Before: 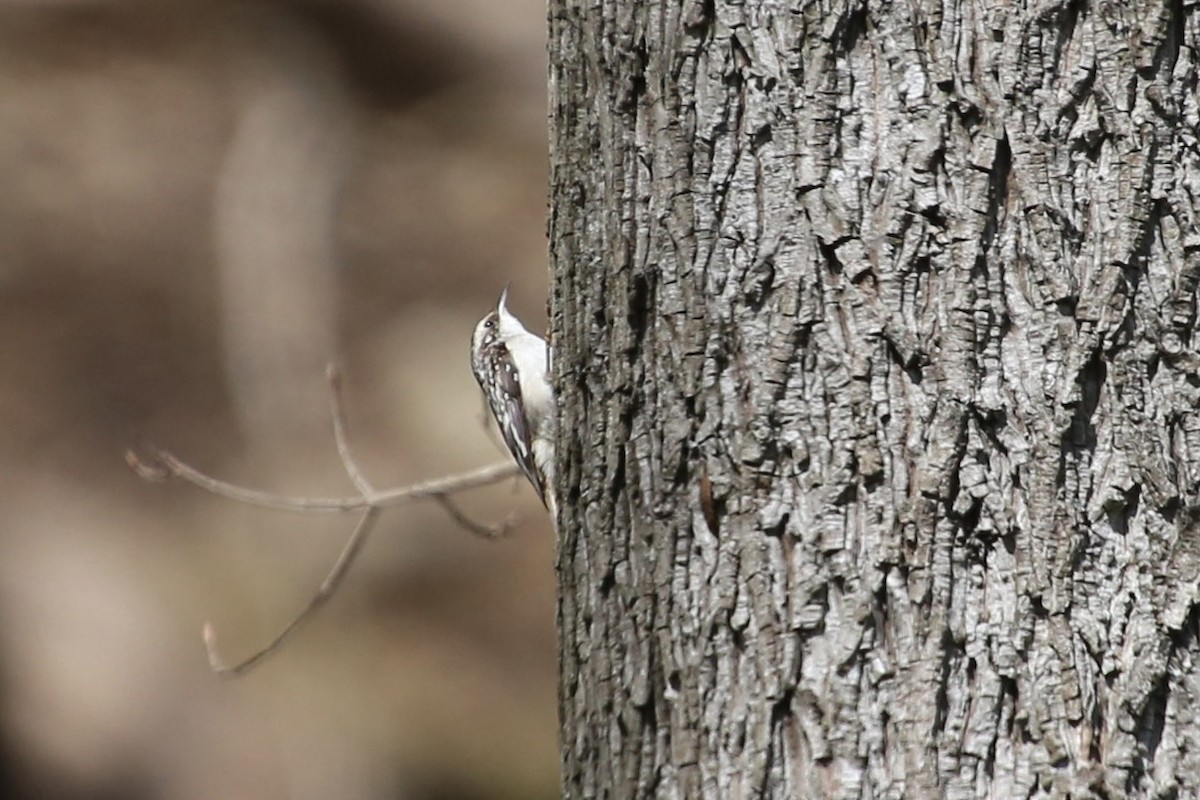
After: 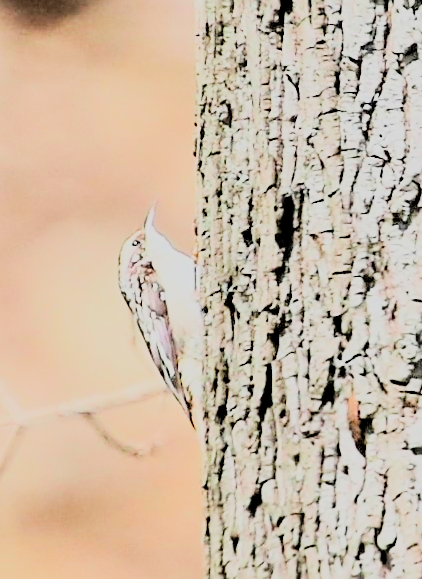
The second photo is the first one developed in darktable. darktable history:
filmic rgb: black relative exposure -4.14 EV, white relative exposure 5.1 EV, hardness 2.11, contrast 1.165
exposure: black level correction 0, exposure 0.7 EV, compensate exposure bias true, compensate highlight preservation false
contrast brightness saturation: contrast 0.13, brightness -0.05, saturation 0.16
tone equalizer: -7 EV 0.15 EV, -6 EV 0.6 EV, -5 EV 1.15 EV, -4 EV 1.33 EV, -3 EV 1.15 EV, -2 EV 0.6 EV, -1 EV 0.15 EV, mask exposure compensation -0.5 EV
crop and rotate: left 29.476%, top 10.214%, right 35.32%, bottom 17.333%
sharpen: on, module defaults
rgb curve: curves: ch0 [(0, 0) (0.21, 0.15) (0.24, 0.21) (0.5, 0.75) (0.75, 0.96) (0.89, 0.99) (1, 1)]; ch1 [(0, 0.02) (0.21, 0.13) (0.25, 0.2) (0.5, 0.67) (0.75, 0.9) (0.89, 0.97) (1, 1)]; ch2 [(0, 0.02) (0.21, 0.13) (0.25, 0.2) (0.5, 0.67) (0.75, 0.9) (0.89, 0.97) (1, 1)], compensate middle gray true
